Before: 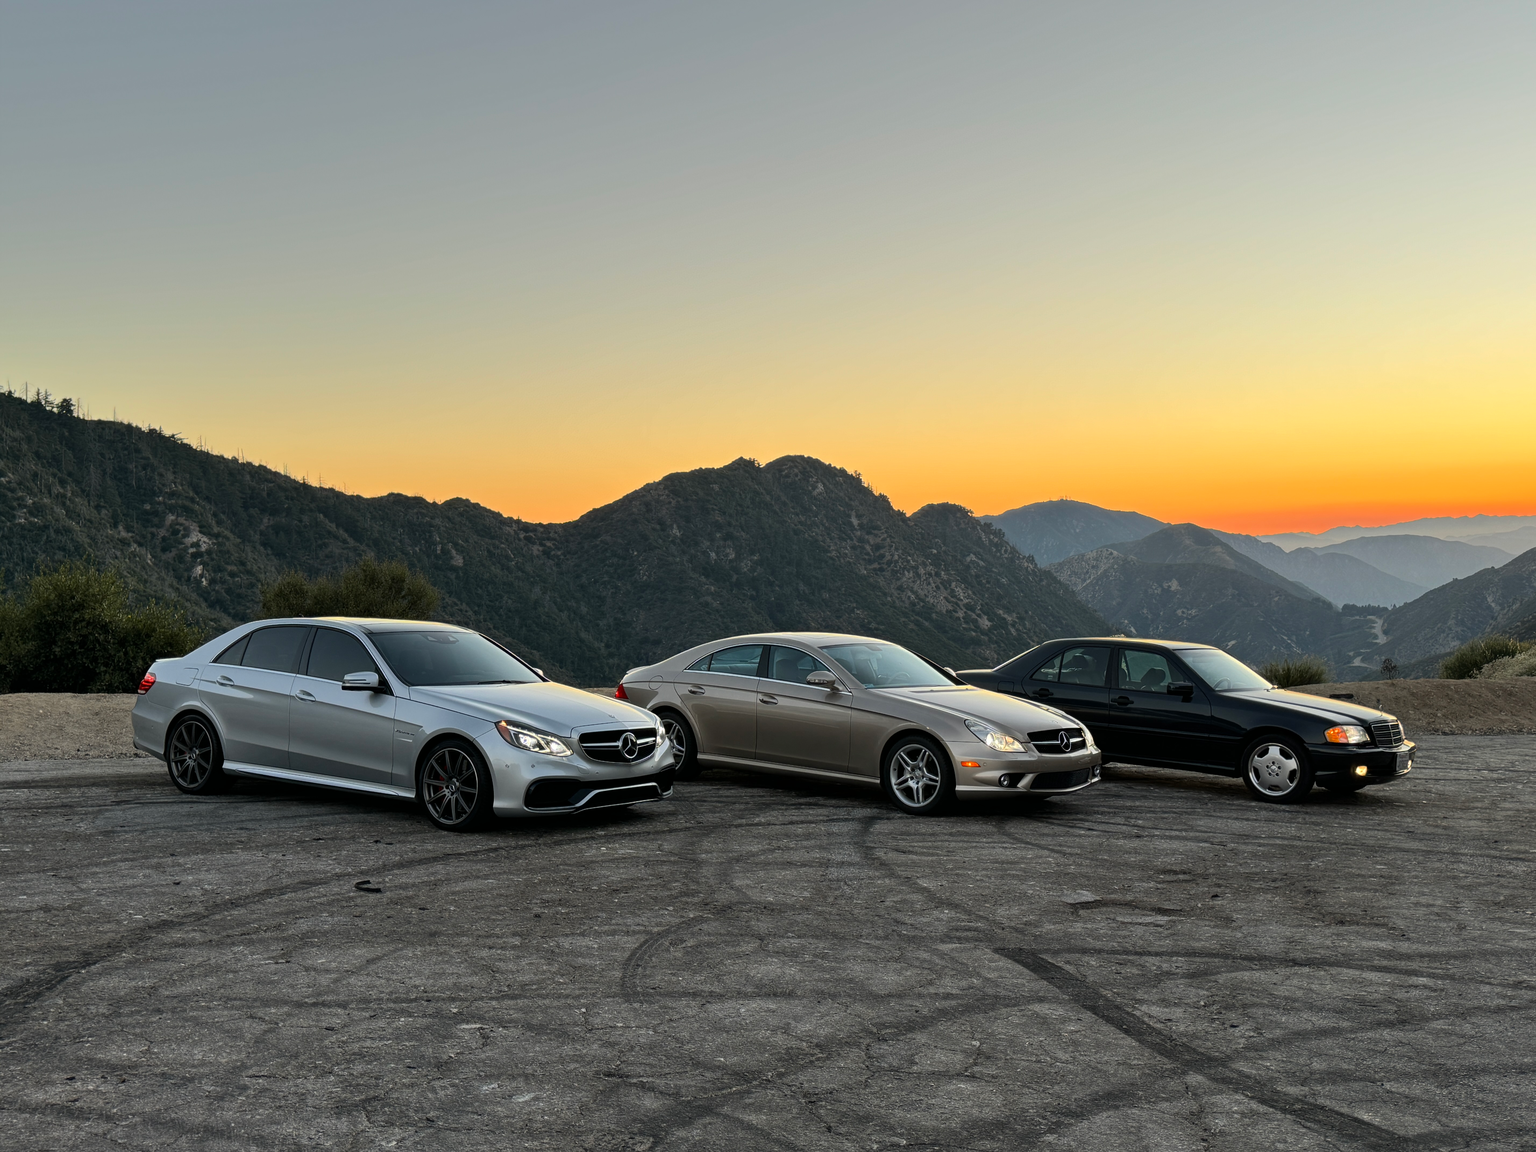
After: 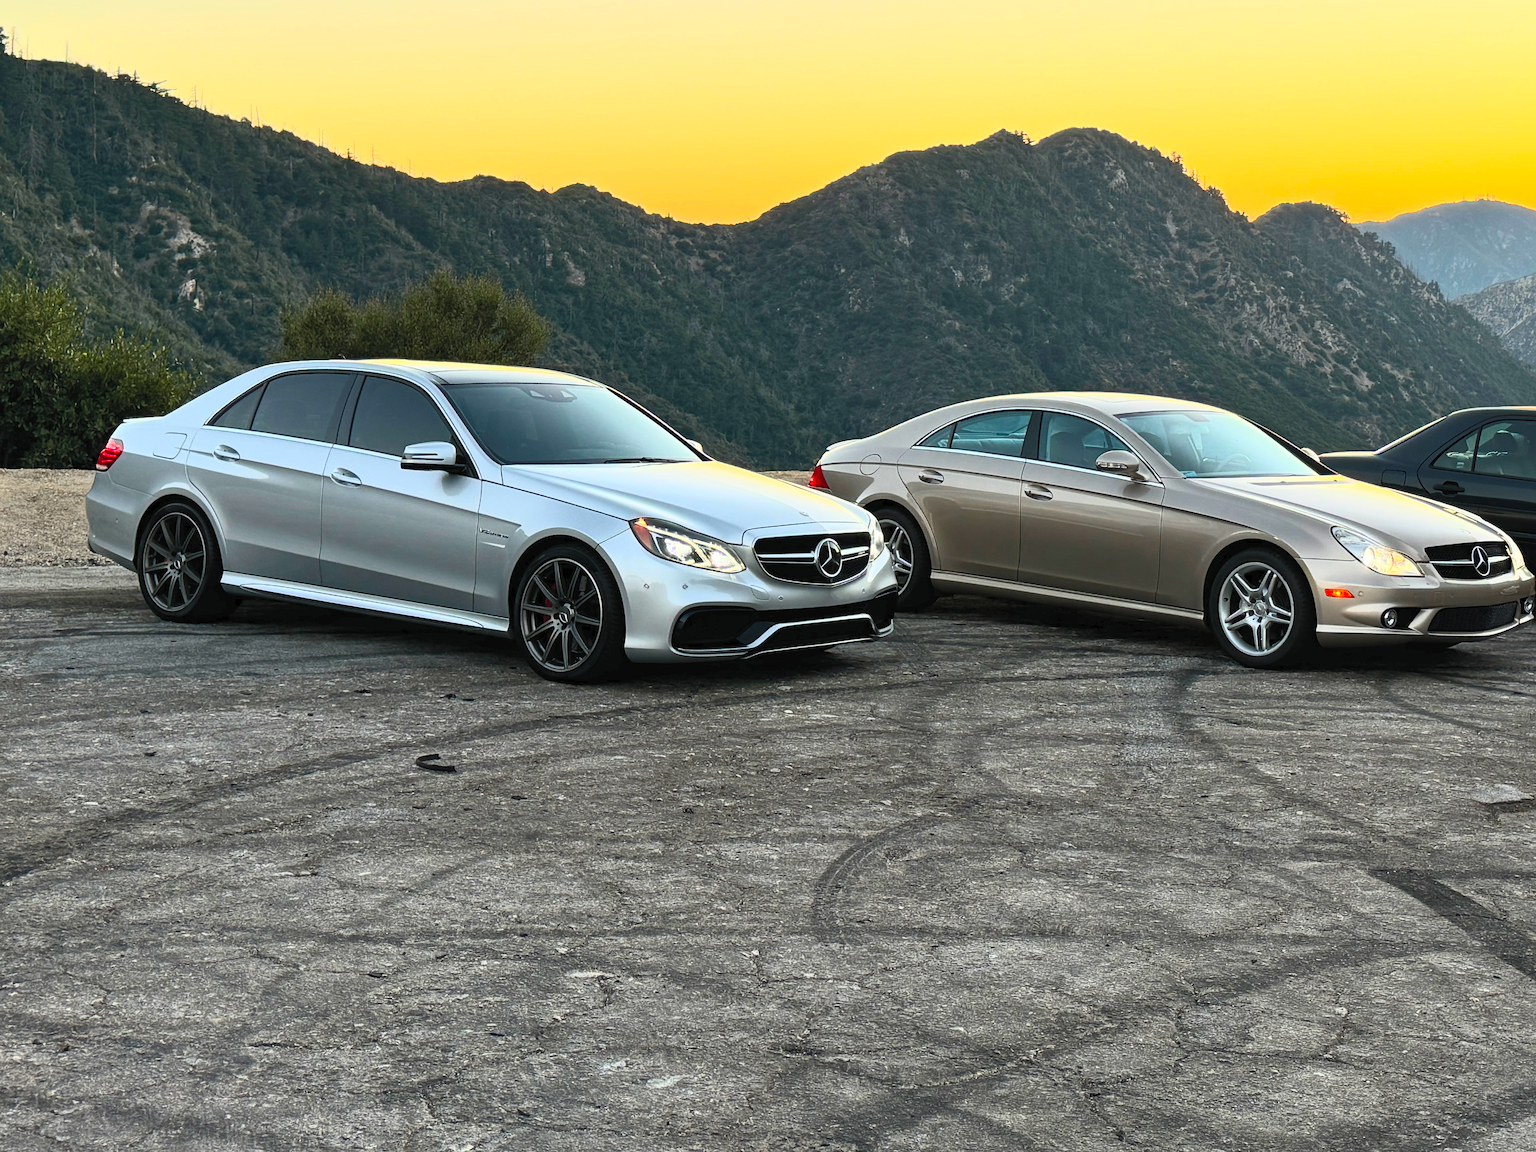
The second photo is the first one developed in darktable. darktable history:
contrast brightness saturation: contrast 0.39, brightness 0.53
color contrast: green-magenta contrast 1.69, blue-yellow contrast 1.49
sharpen: amount 0.2
crop and rotate: angle -0.82°, left 3.85%, top 31.828%, right 27.992%
